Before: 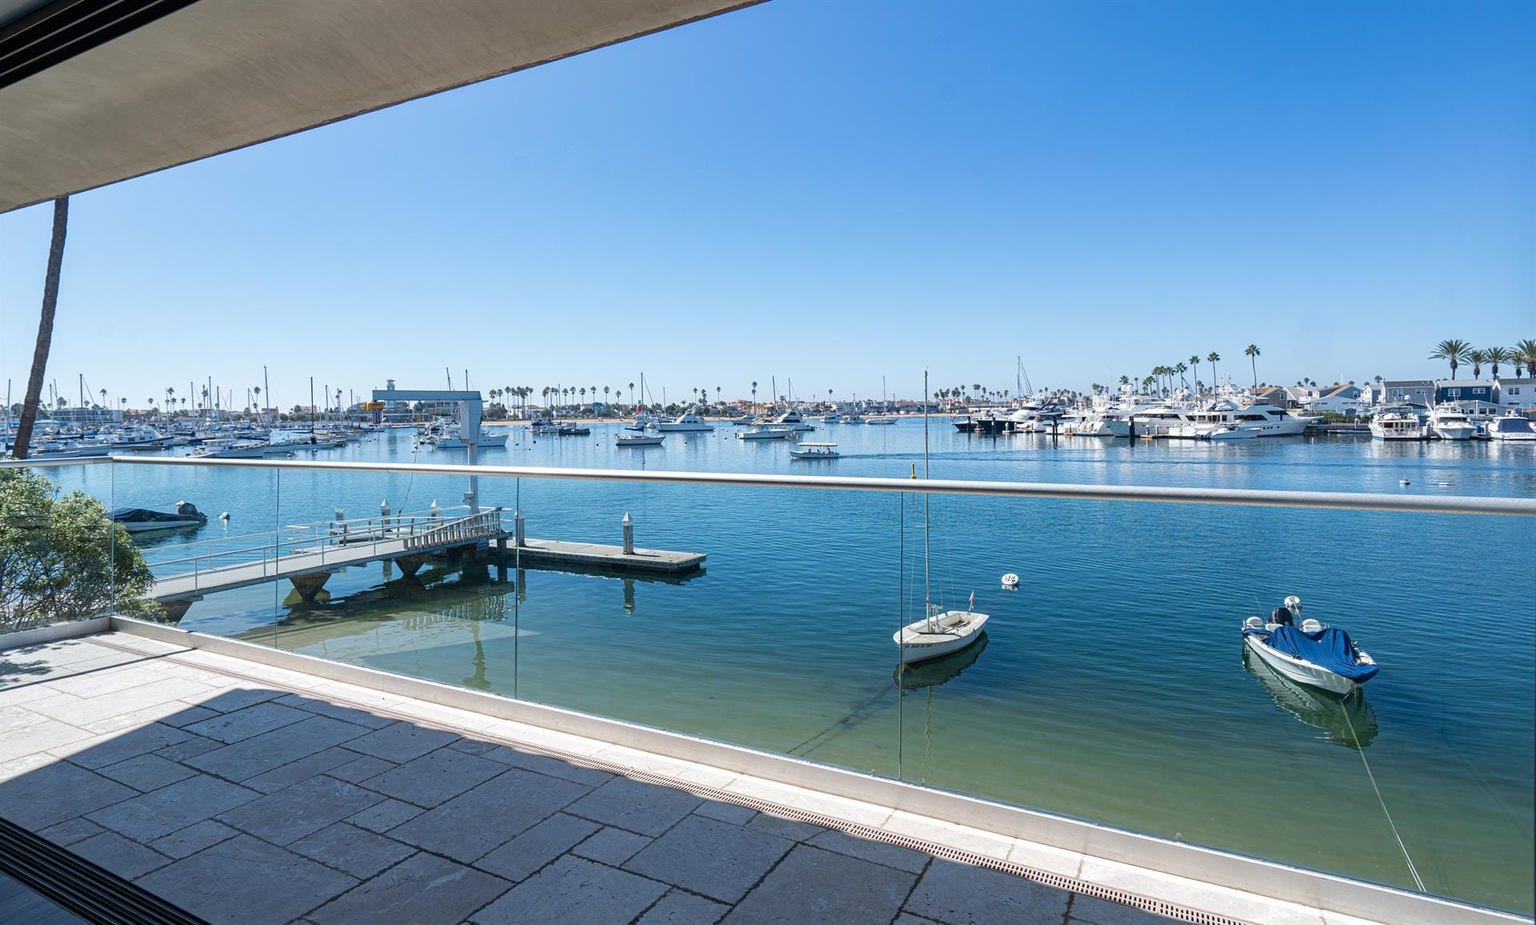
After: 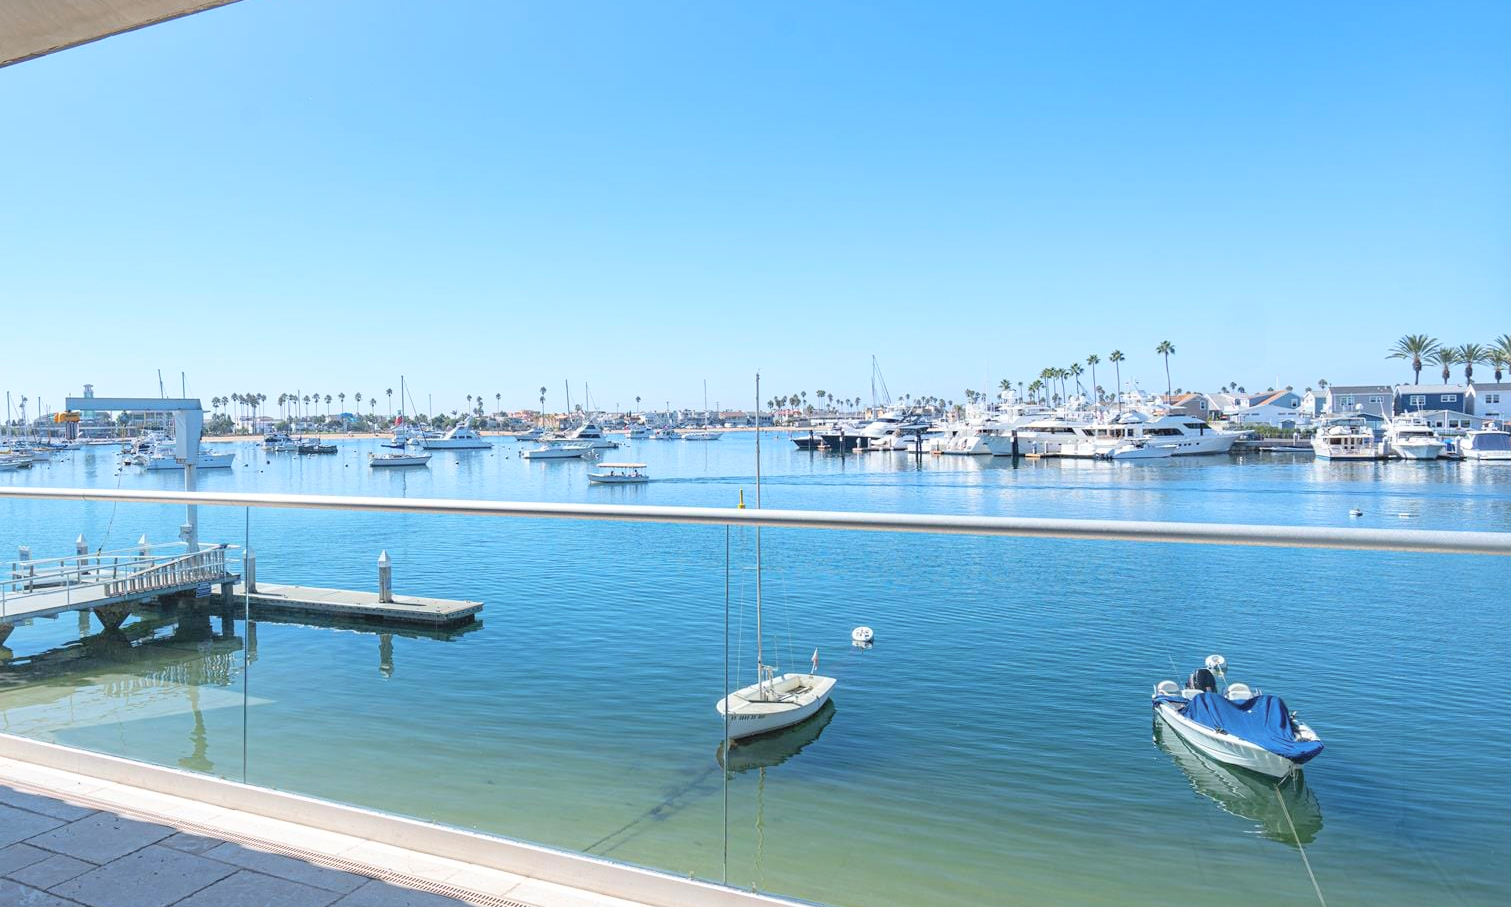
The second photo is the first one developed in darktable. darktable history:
crop and rotate: left 20.877%, top 7.848%, right 0.374%, bottom 13.611%
contrast brightness saturation: contrast 0.098, brightness 0.295, saturation 0.136
tone equalizer: on, module defaults
